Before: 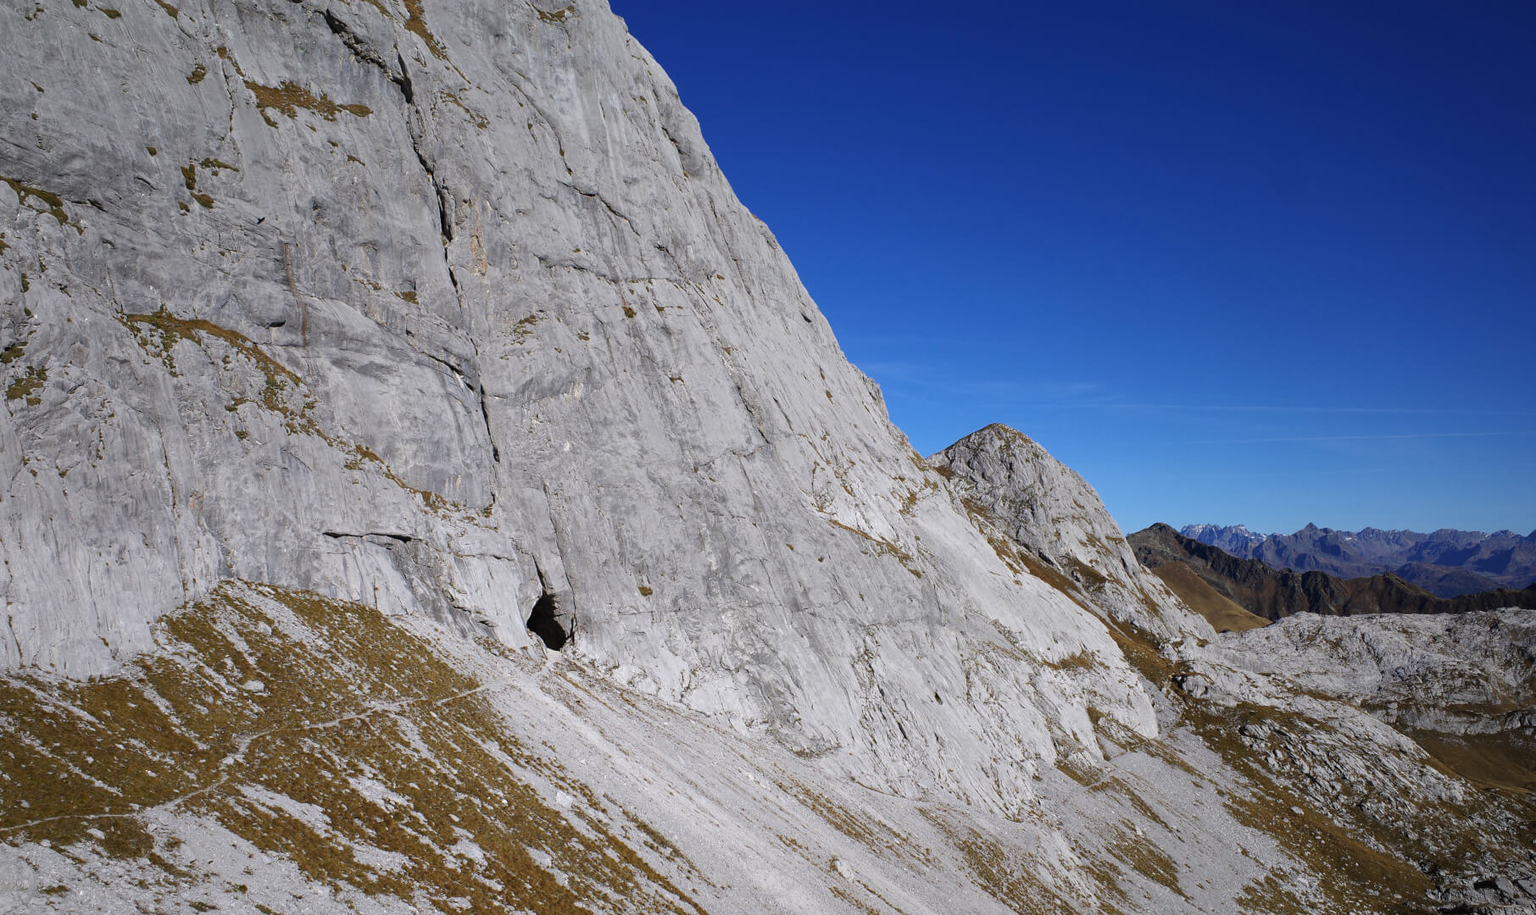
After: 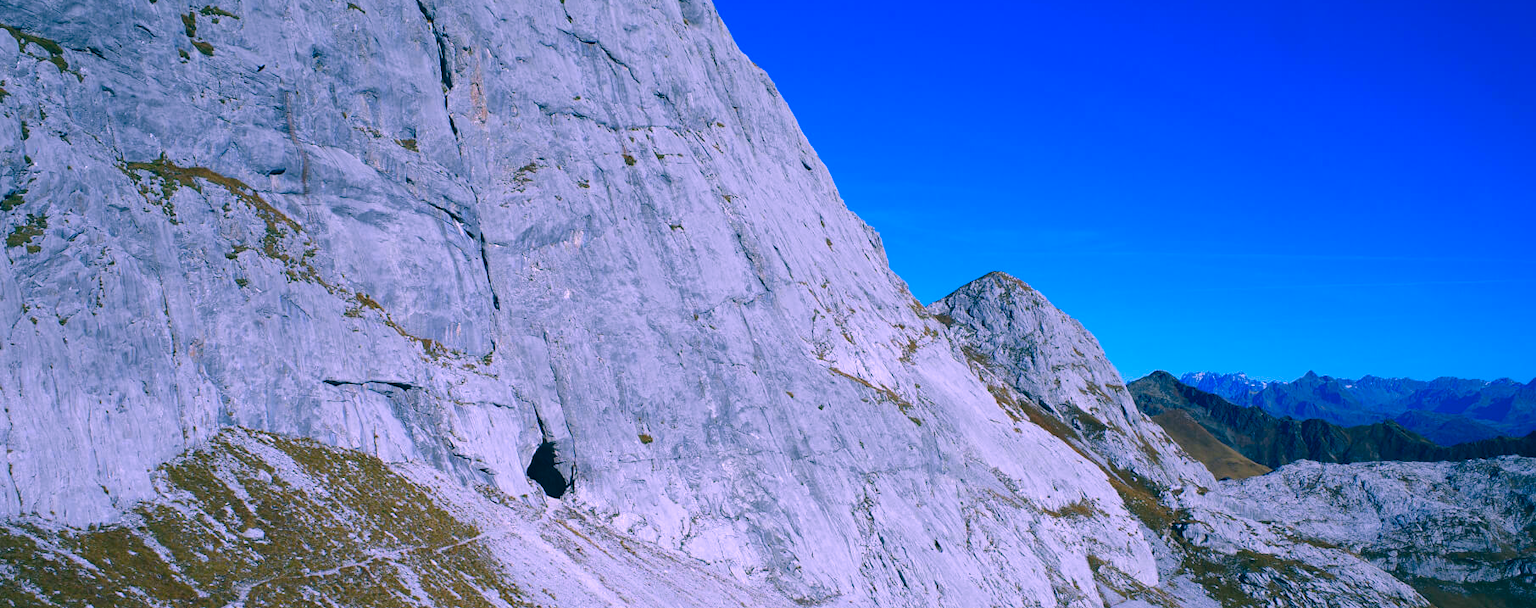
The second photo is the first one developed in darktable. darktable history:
color calibration: output R [0.946, 0.065, -0.013, 0], output G [-0.246, 1.264, -0.017, 0], output B [0.046, -0.098, 1.05, 0], illuminant custom, x 0.344, y 0.359, temperature 5045.54 K
color correction: highlights a* 17.03, highlights b* 0.205, shadows a* -15.38, shadows b* -14.56, saturation 1.5
crop: top 16.727%, bottom 16.727%
white balance: red 0.926, green 1.003, blue 1.133
